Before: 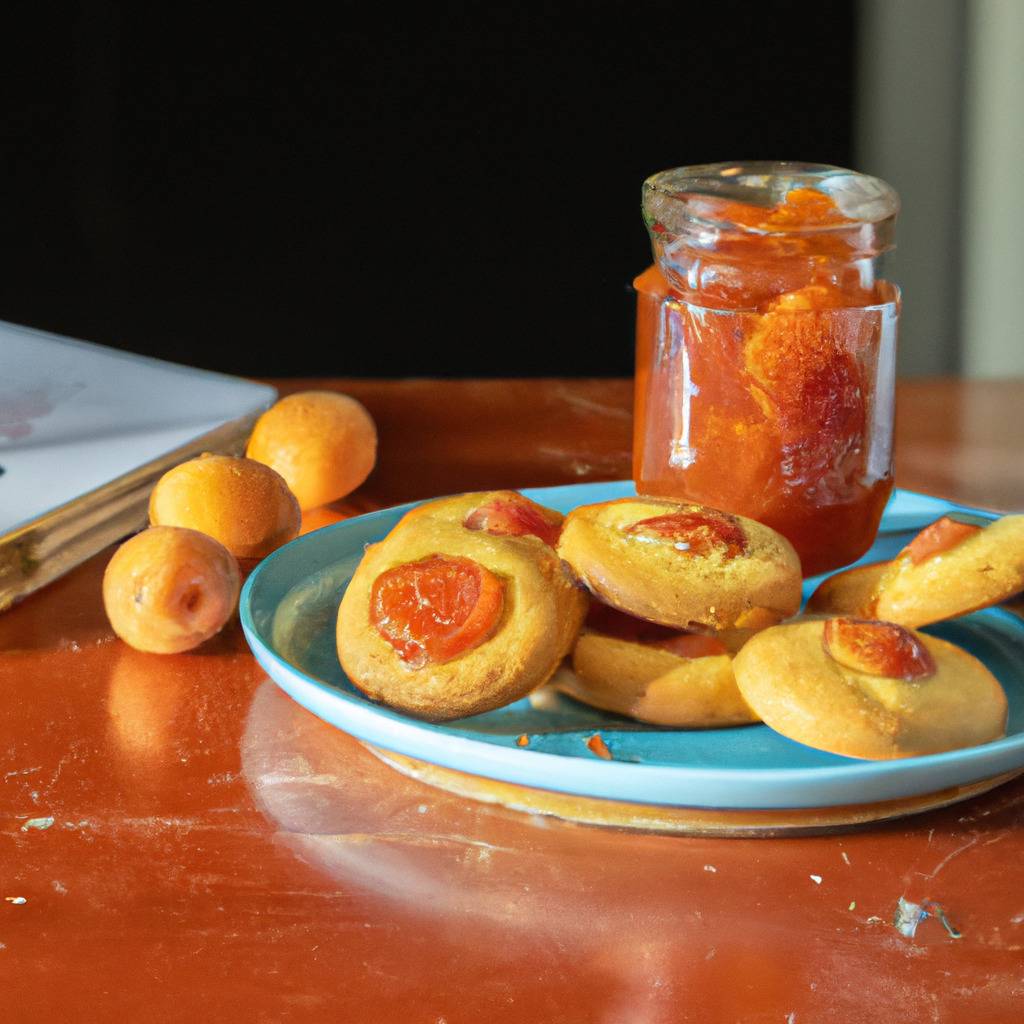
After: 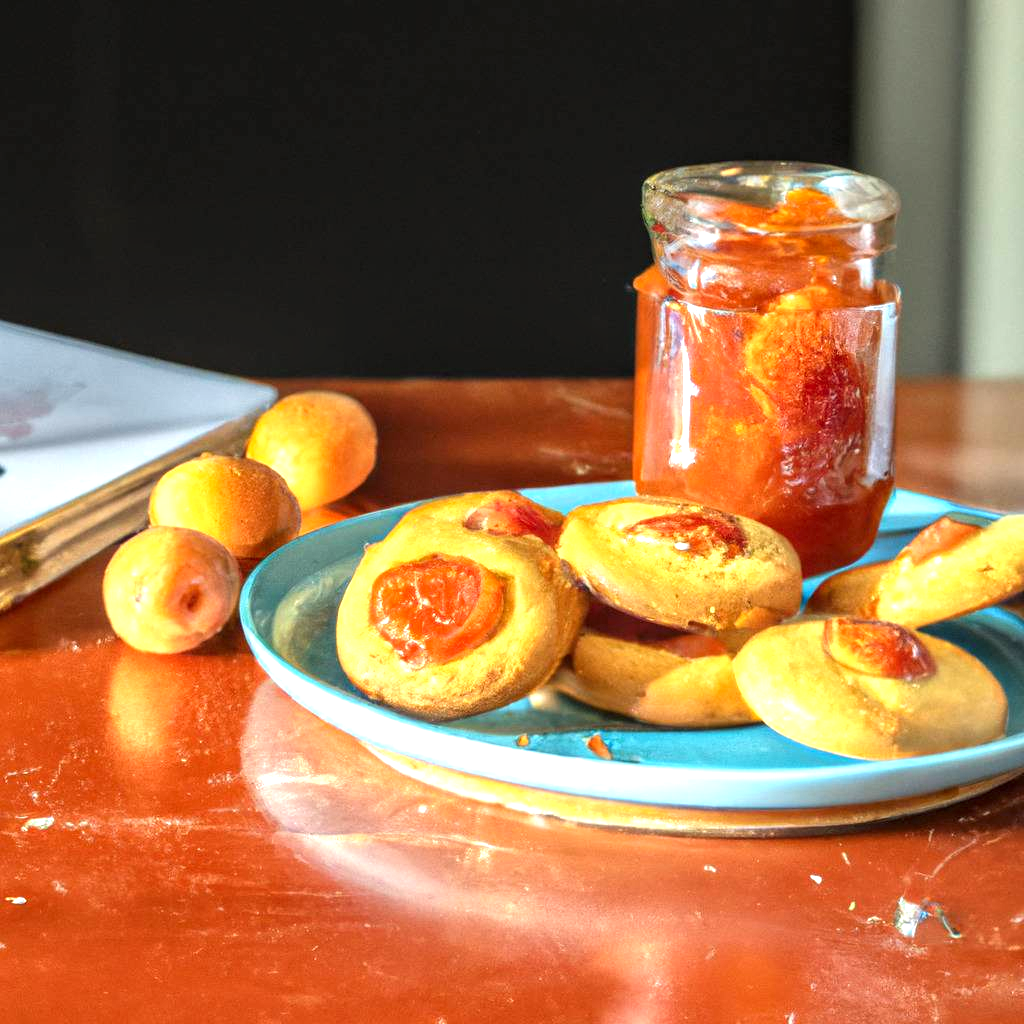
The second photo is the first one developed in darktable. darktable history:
local contrast: on, module defaults
exposure: black level correction 0, exposure 0.9 EV, compensate highlight preservation false
